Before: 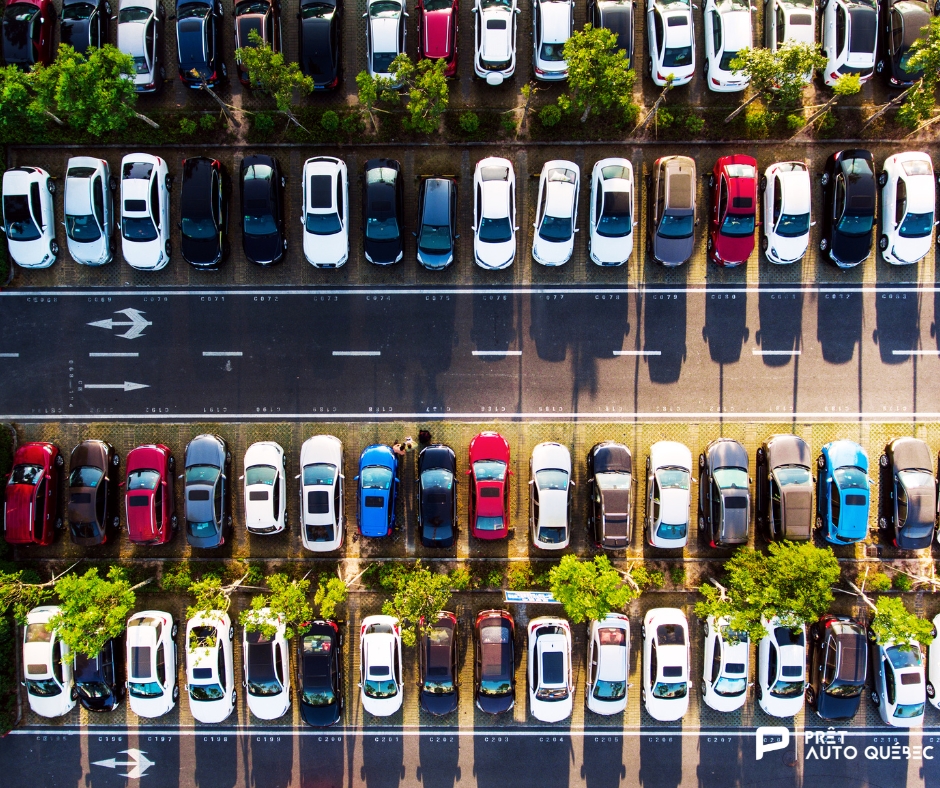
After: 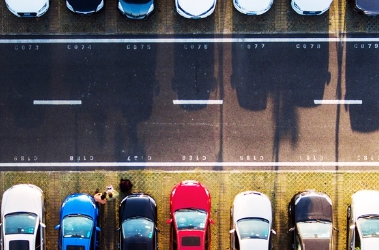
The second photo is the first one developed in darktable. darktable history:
crop: left 31.875%, top 31.871%, right 27.741%, bottom 36.378%
